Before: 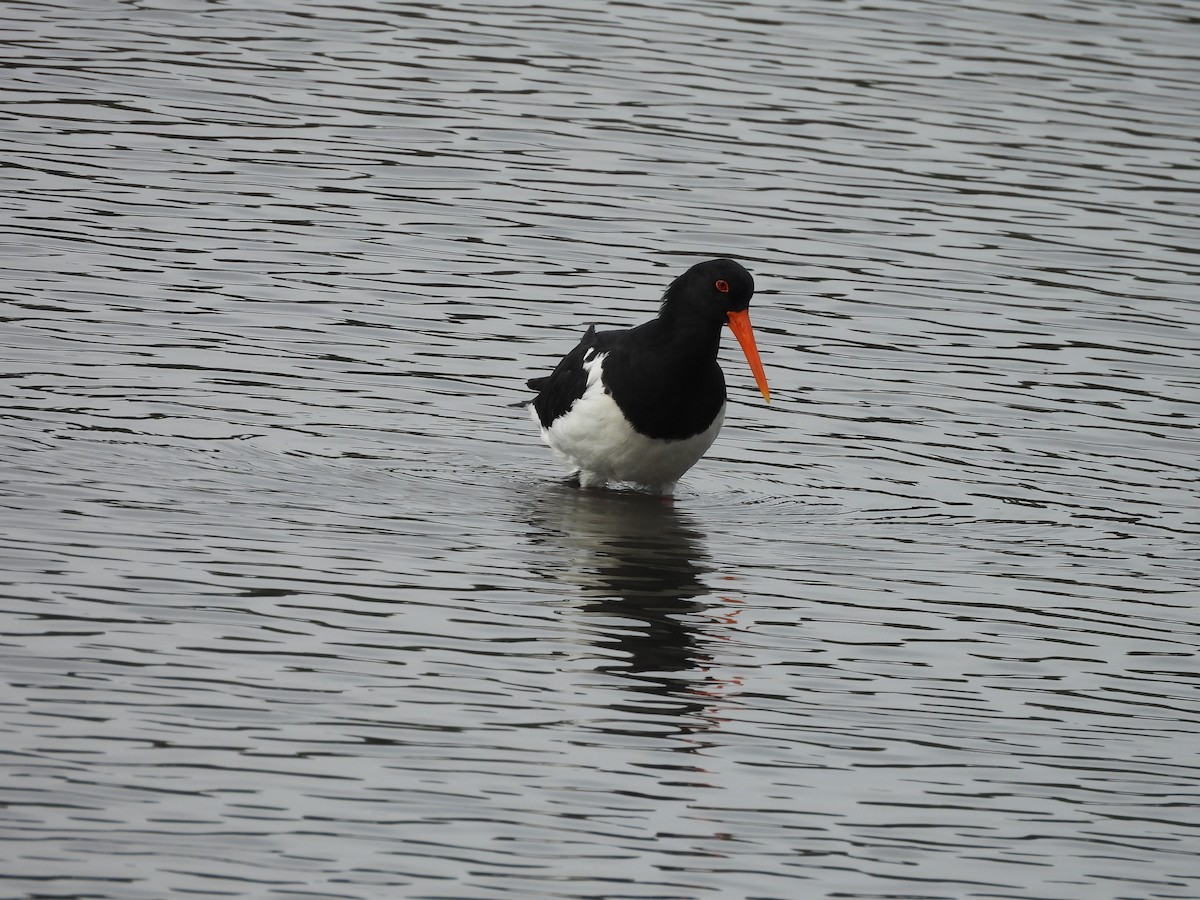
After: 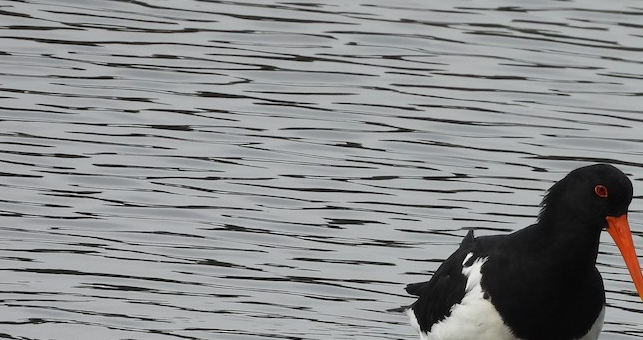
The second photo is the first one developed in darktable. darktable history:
crop: left 10.121%, top 10.631%, right 36.218%, bottom 51.526%
shadows and highlights: shadows -10, white point adjustment 1.5, highlights 10
